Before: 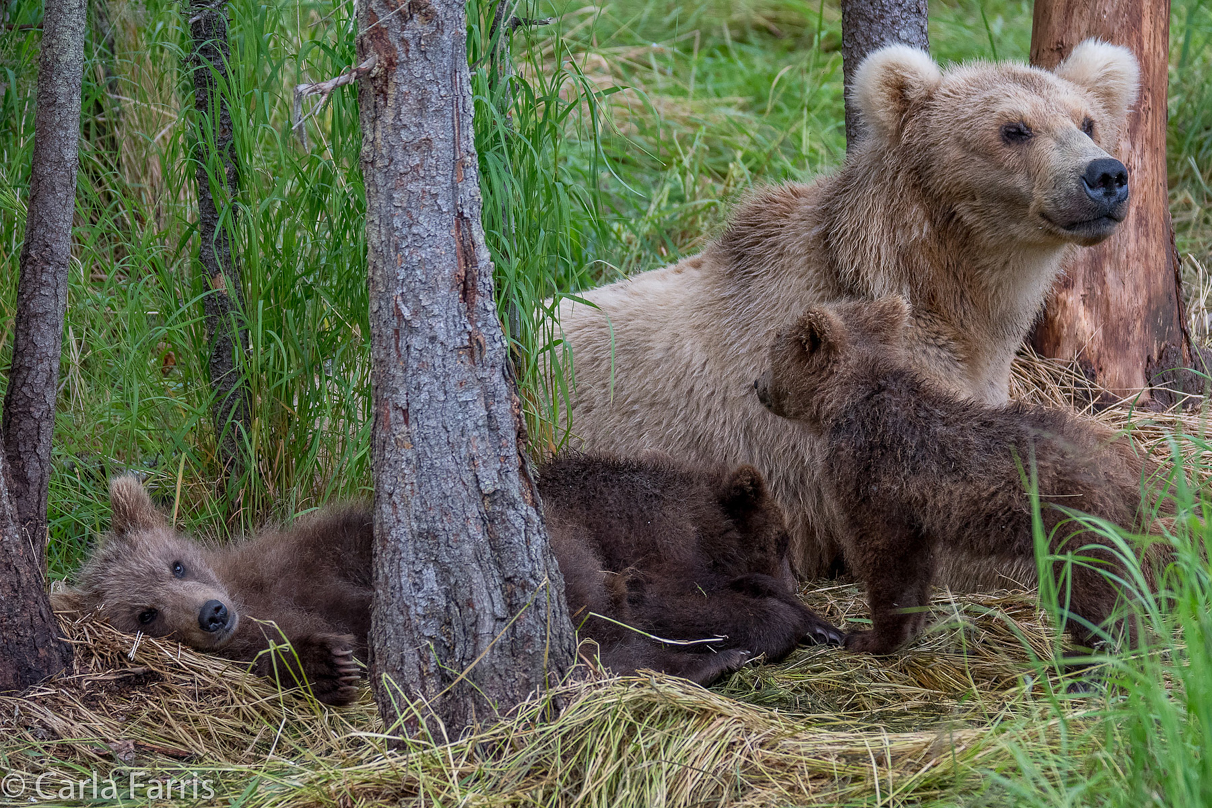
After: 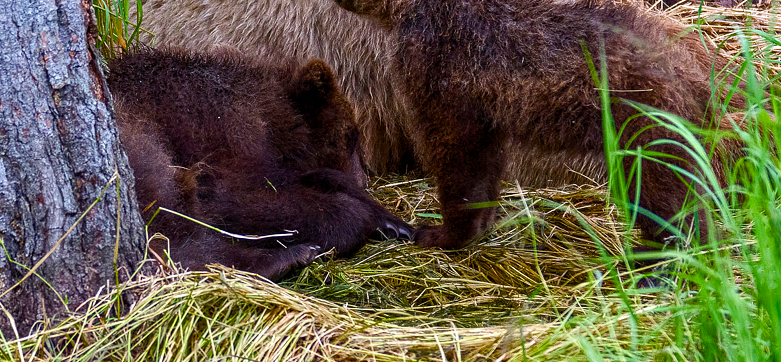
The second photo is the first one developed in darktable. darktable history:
tone equalizer: -8 EV -0.75 EV, -7 EV -0.7 EV, -6 EV -0.6 EV, -5 EV -0.4 EV, -3 EV 0.4 EV, -2 EV 0.6 EV, -1 EV 0.7 EV, +0 EV 0.75 EV, edges refinement/feathering 500, mask exposure compensation -1.57 EV, preserve details no
color balance rgb: perceptual saturation grading › global saturation 24.74%, perceptual saturation grading › highlights -51.22%, perceptual saturation grading › mid-tones 19.16%, perceptual saturation grading › shadows 60.98%, global vibrance 50%
crop and rotate: left 35.509%, top 50.238%, bottom 4.934%
